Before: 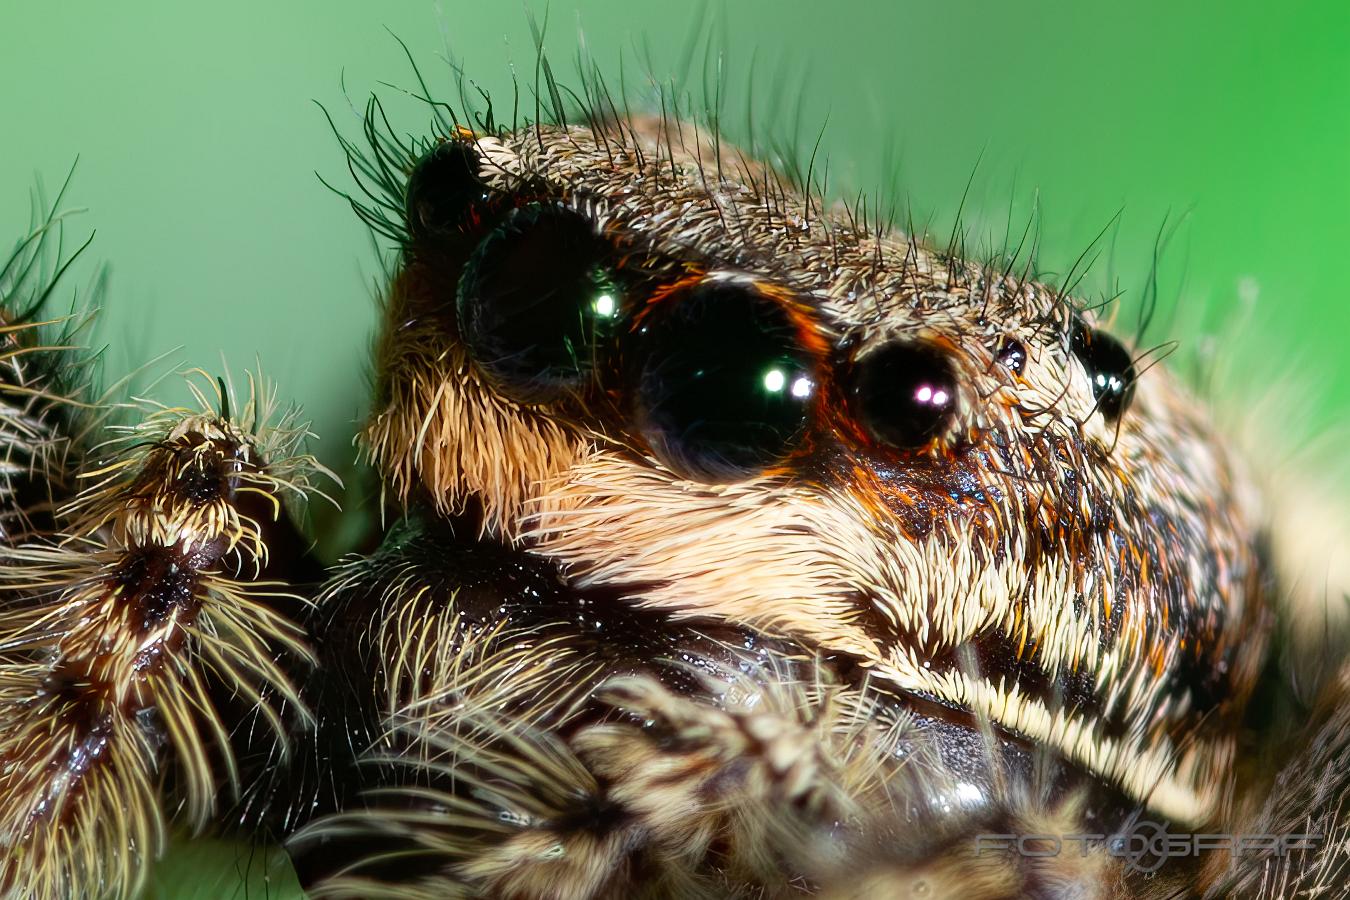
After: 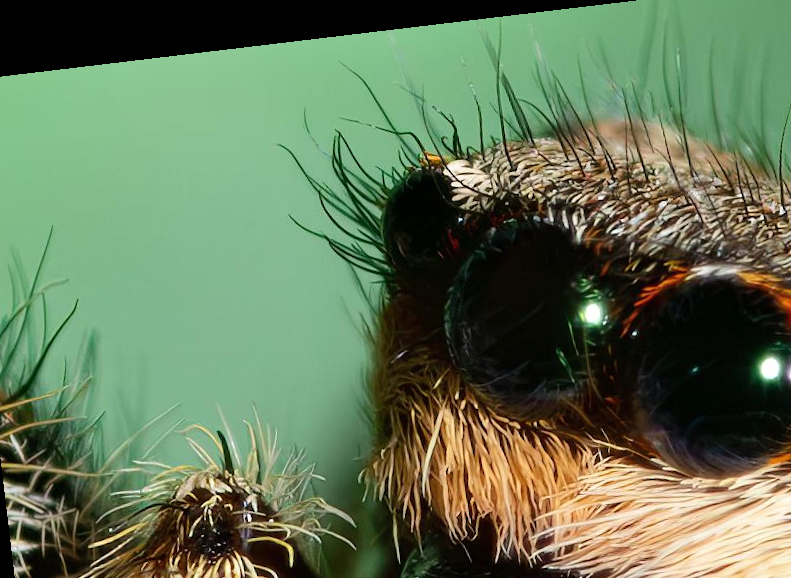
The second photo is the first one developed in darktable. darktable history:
crop and rotate: left 3.047%, top 7.509%, right 42.236%, bottom 37.598%
rotate and perspective: rotation -6.83°, automatic cropping off
shadows and highlights: soften with gaussian
